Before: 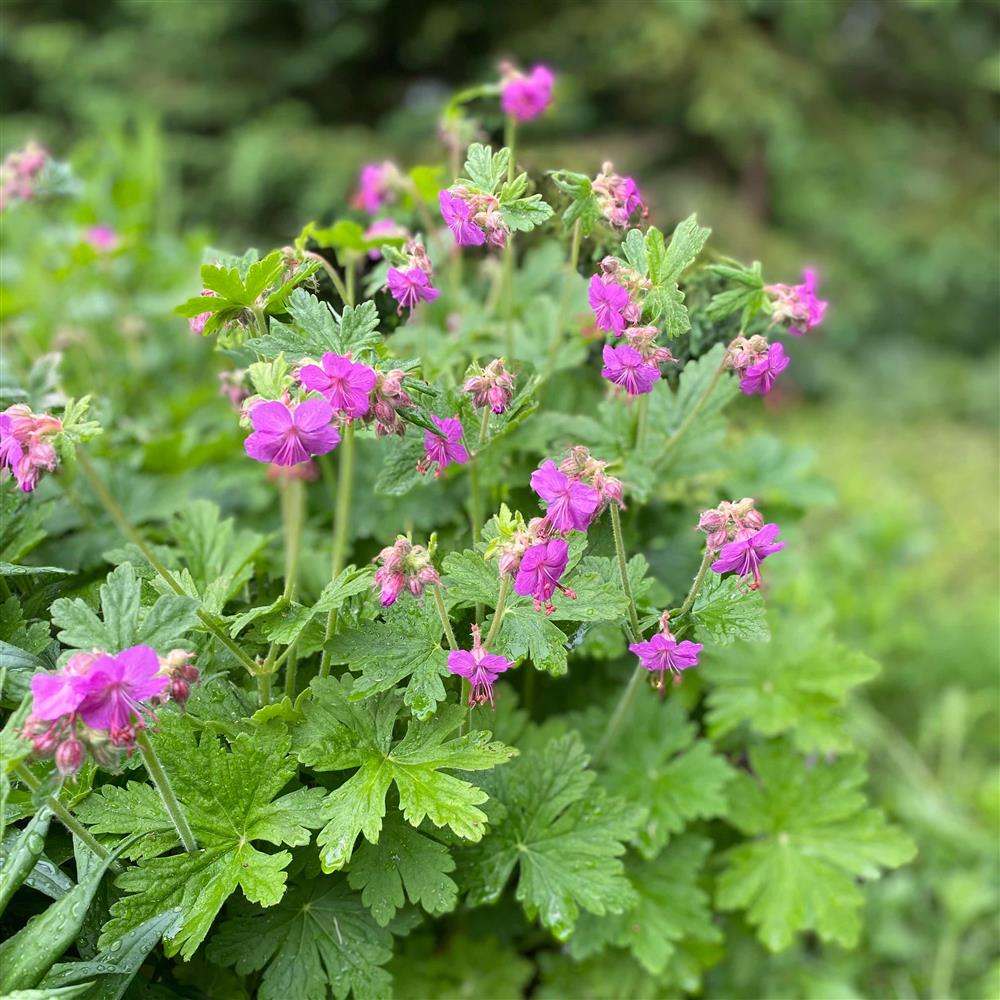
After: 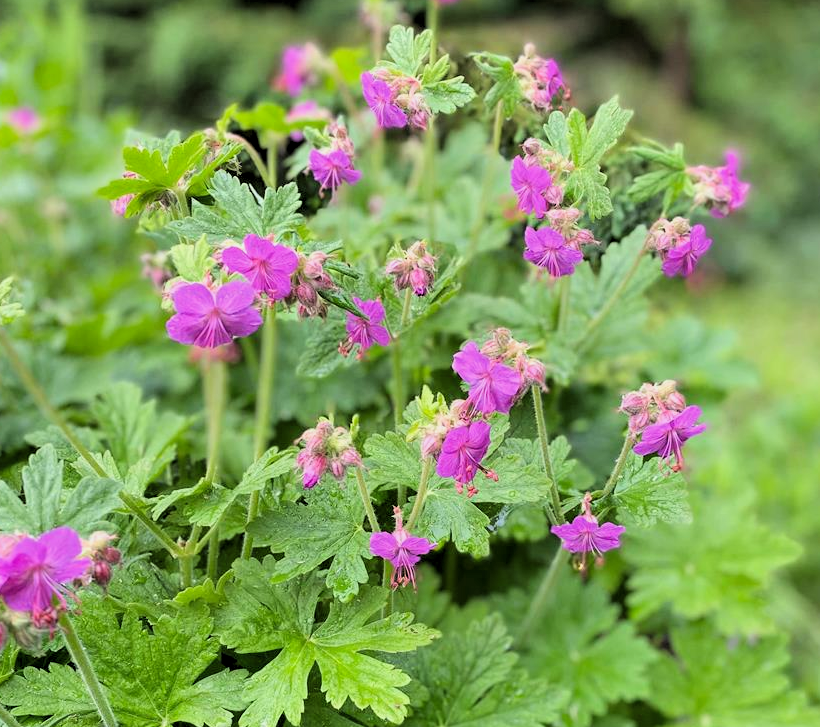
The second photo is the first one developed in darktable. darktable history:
filmic rgb: black relative exposure -7.65 EV, white relative exposure 4.56 EV, hardness 3.61, color science v6 (2022)
levels: levels [0.055, 0.477, 0.9]
crop: left 7.856%, top 11.836%, right 10.12%, bottom 15.387%
